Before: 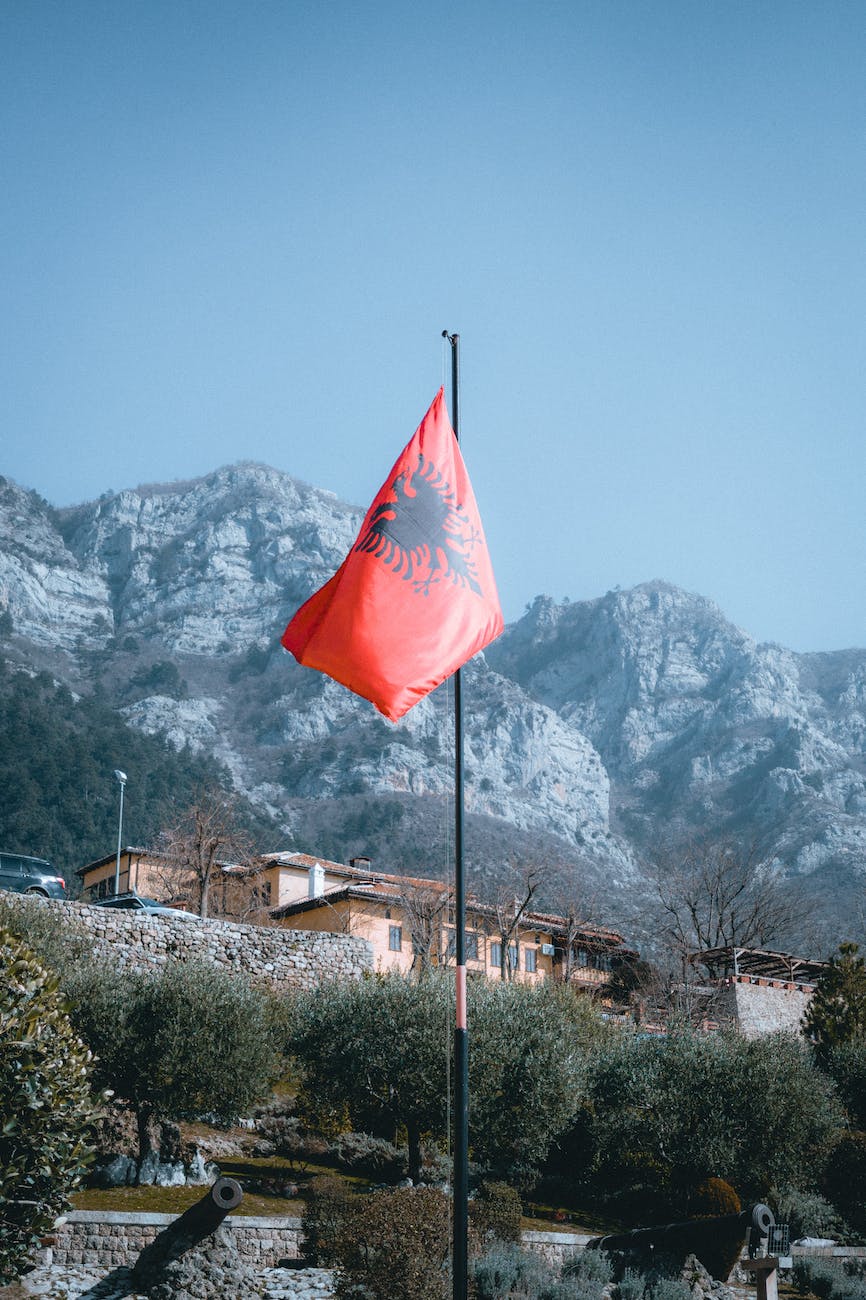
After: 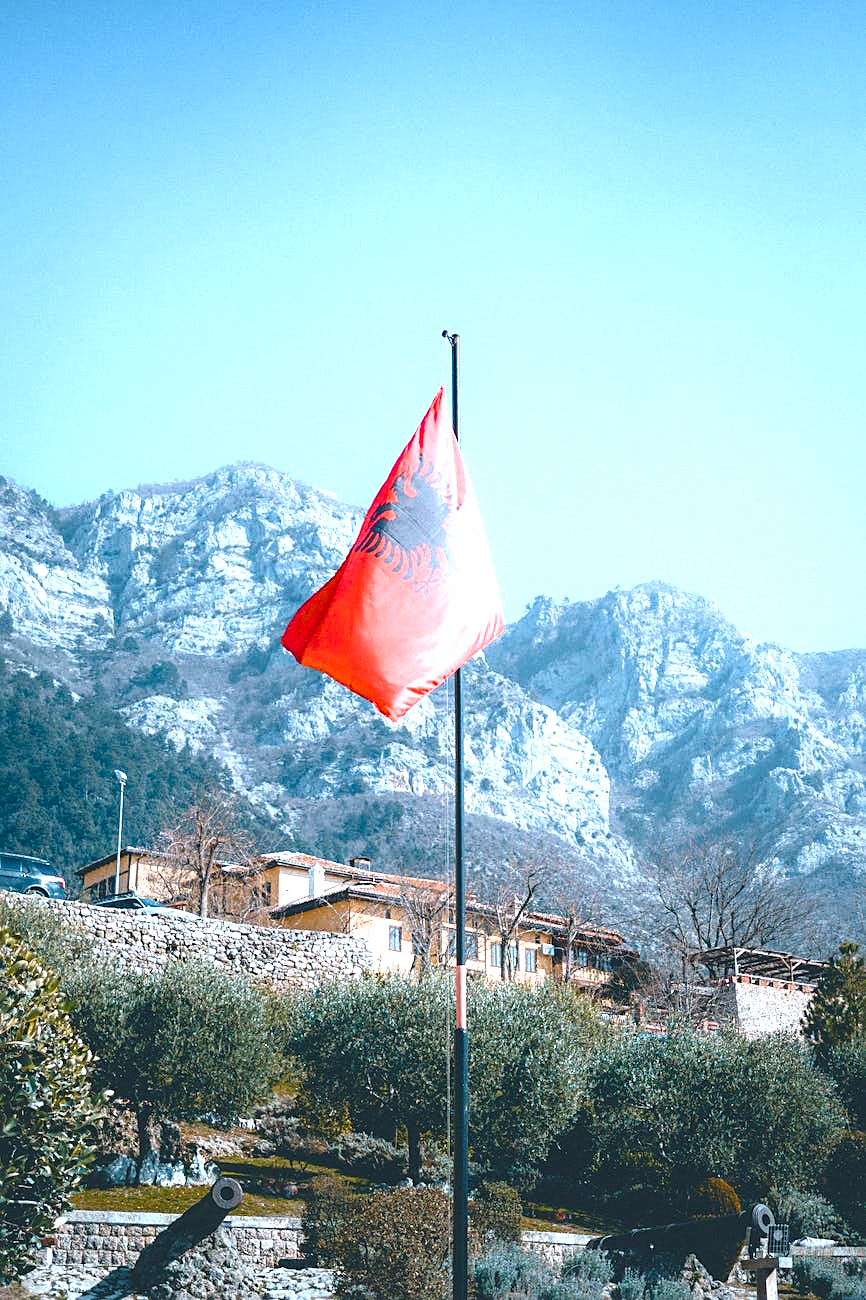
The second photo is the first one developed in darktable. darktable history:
color balance rgb: shadows lift › chroma 4.204%, shadows lift › hue 252.3°, perceptual saturation grading › global saturation 27.597%, perceptual saturation grading › highlights -25.756%, perceptual saturation grading › shadows 24.84%, global vibrance 20%
local contrast: highlights 106%, shadows 100%, detail 120%, midtone range 0.2
exposure: black level correction -0.006, exposure 1 EV, compensate highlight preservation false
sharpen: on, module defaults
